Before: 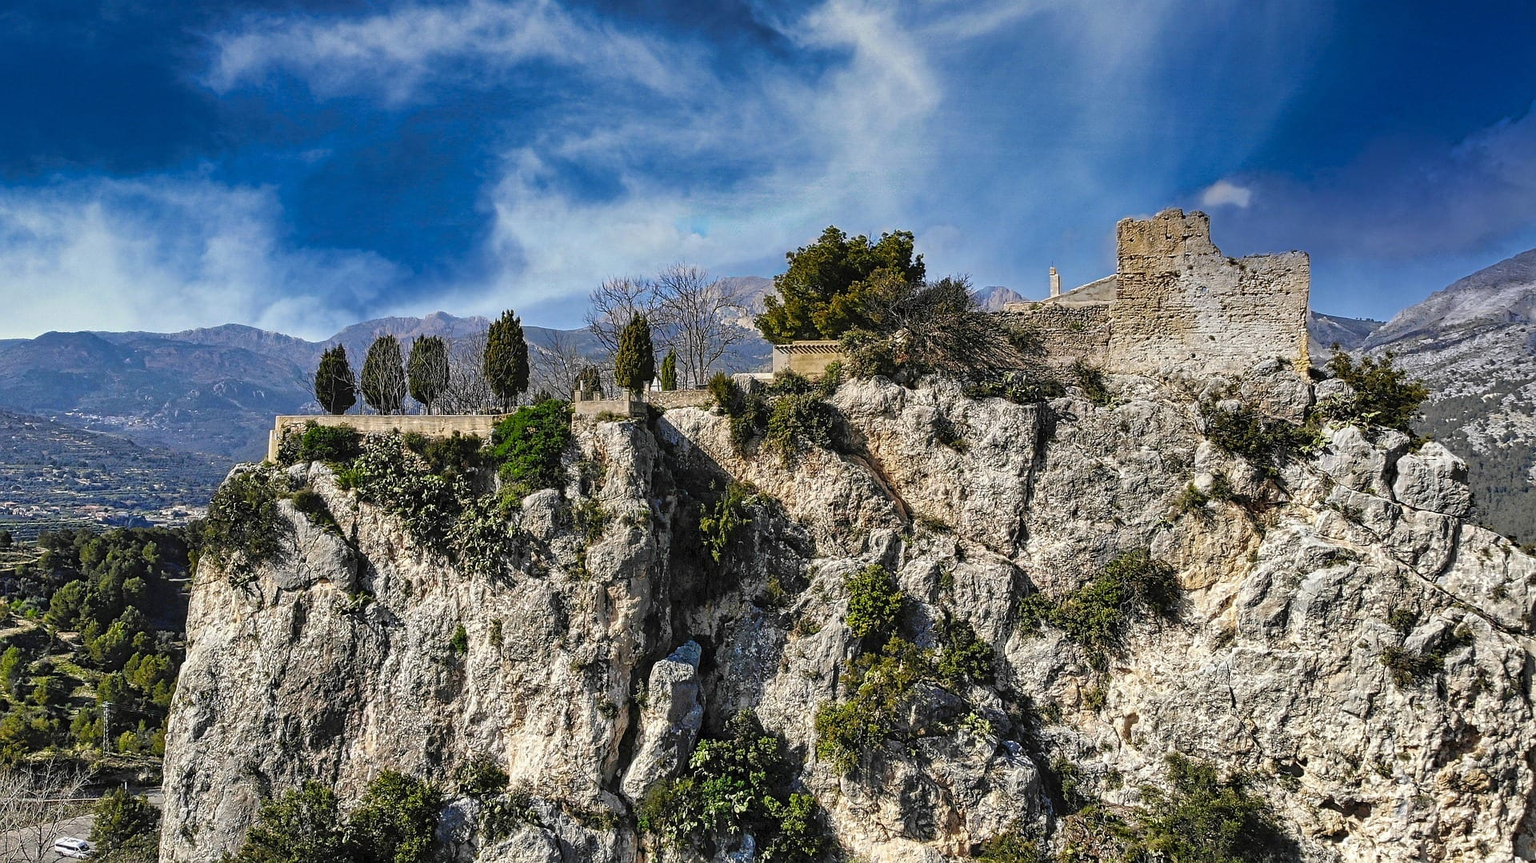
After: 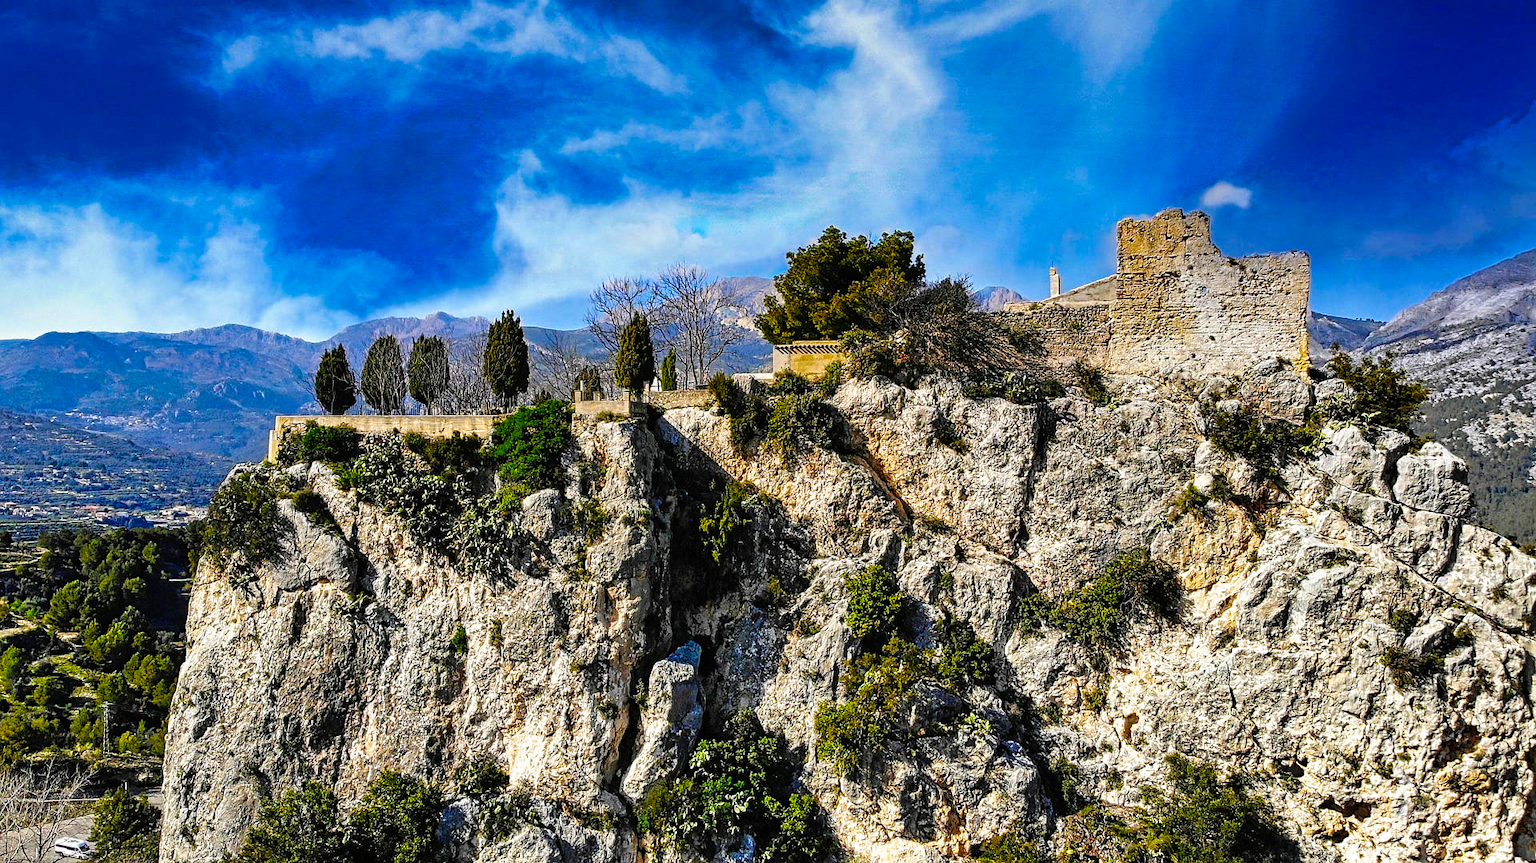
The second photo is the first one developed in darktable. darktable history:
exposure: black level correction -0.008, exposure 0.067 EV, compensate highlight preservation false
filmic rgb: black relative exposure -8.7 EV, white relative exposure 2.7 EV, threshold 3 EV, target black luminance 0%, hardness 6.25, latitude 76.53%, contrast 1.326, shadows ↔ highlights balance -0.349%, preserve chrominance no, color science v4 (2020), enable highlight reconstruction true
color balance rgb: linear chroma grading › global chroma 15%, perceptual saturation grading › global saturation 30%
